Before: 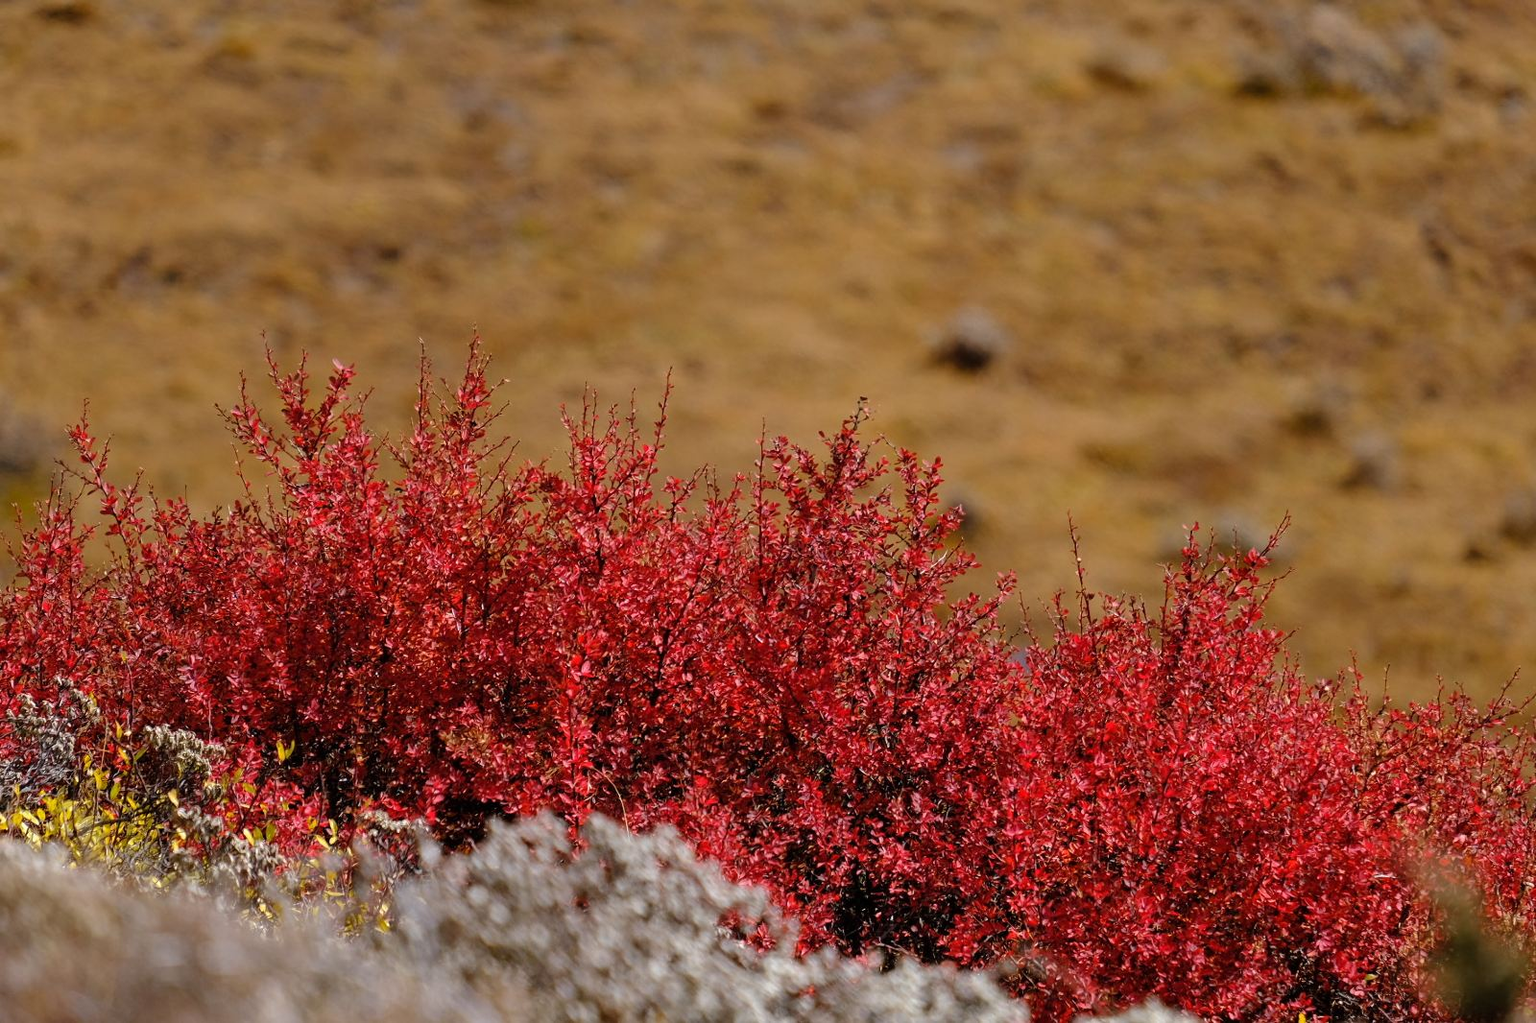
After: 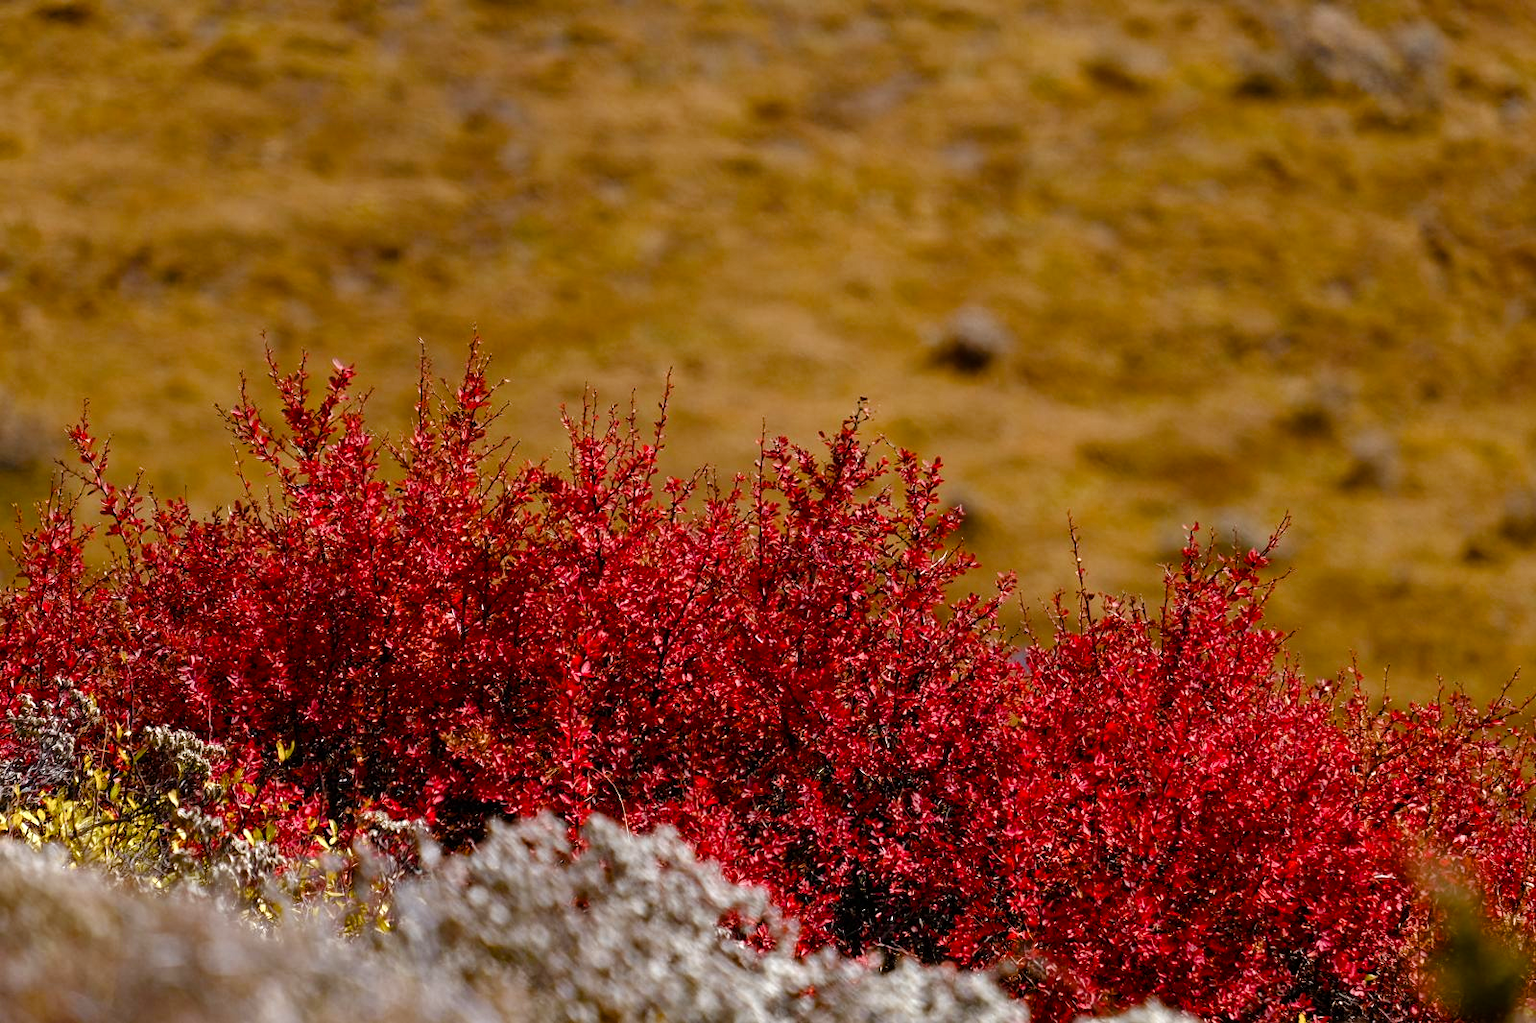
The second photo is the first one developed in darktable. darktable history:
color balance rgb: perceptual saturation grading › highlights -29.58%, perceptual saturation grading › mid-tones 29.47%, perceptual saturation grading › shadows 59.73%, perceptual brilliance grading › global brilliance -17.79%, perceptual brilliance grading › highlights 28.73%, global vibrance 15.44%
